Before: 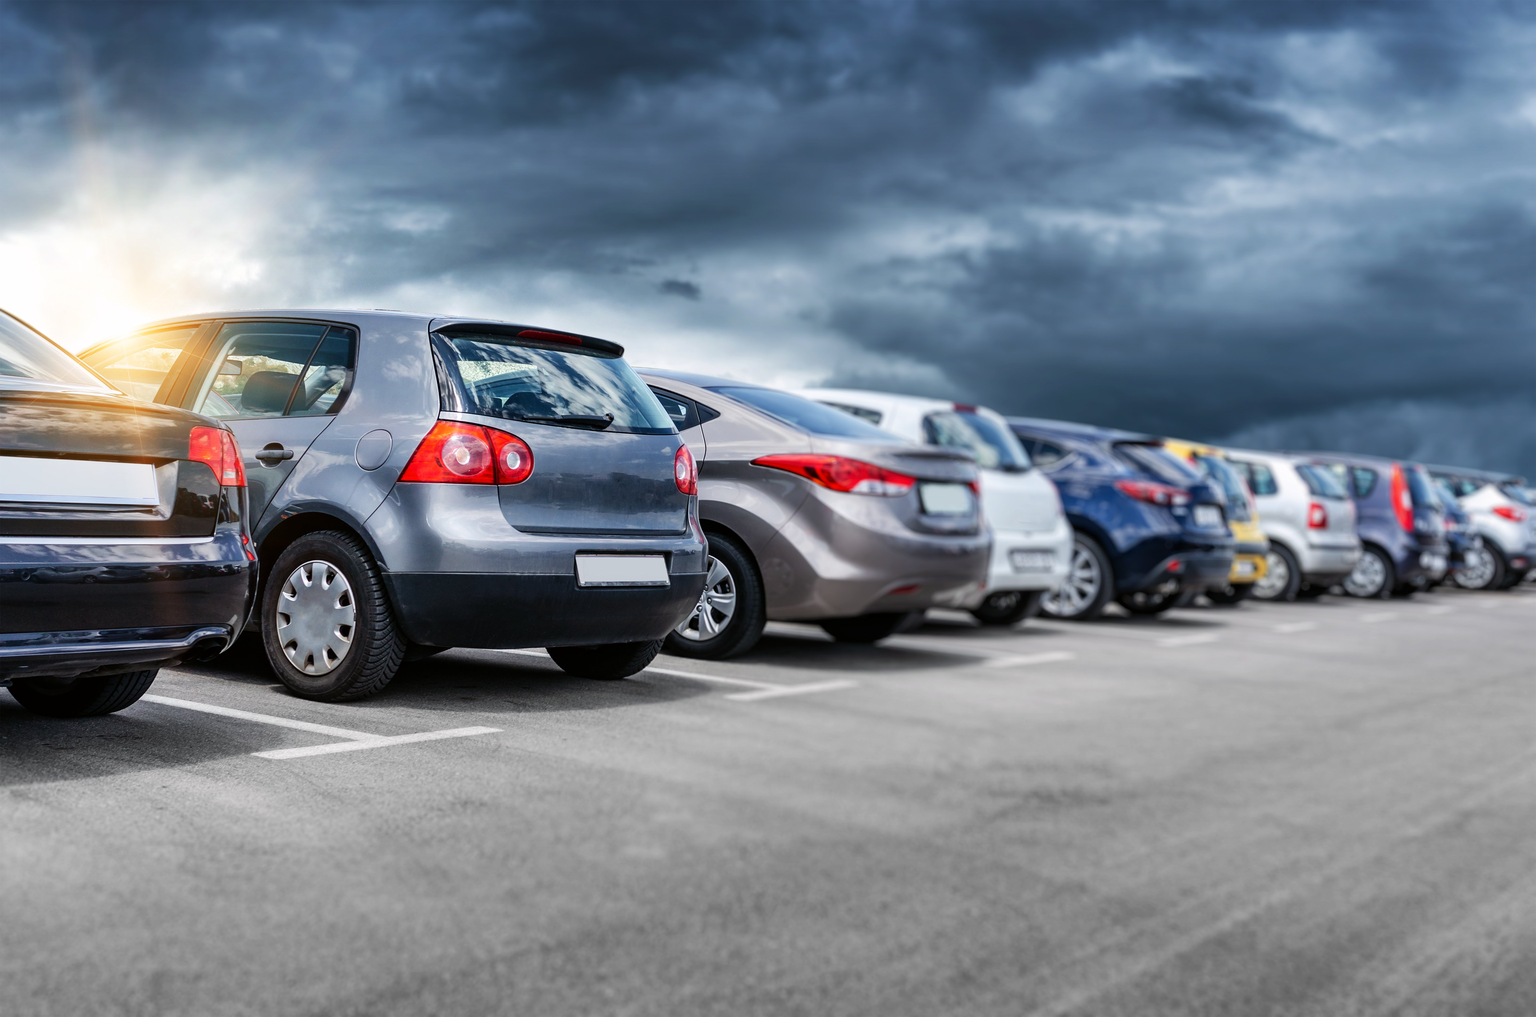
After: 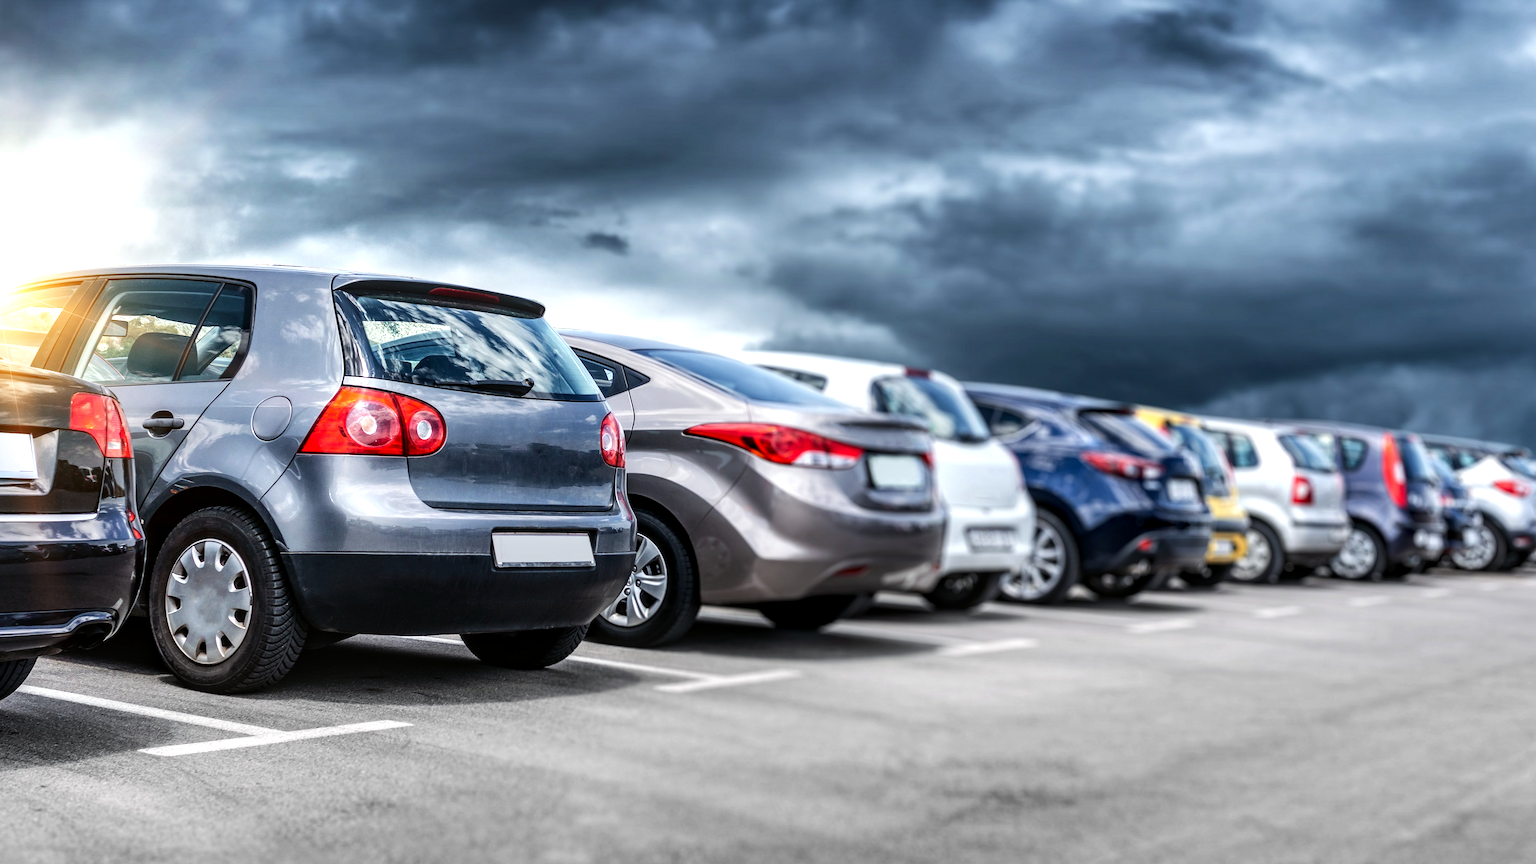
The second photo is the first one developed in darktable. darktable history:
crop: left 8.155%, top 6.611%, bottom 15.385%
local contrast: detail 130%
tone equalizer: -8 EV -0.417 EV, -7 EV -0.389 EV, -6 EV -0.333 EV, -5 EV -0.222 EV, -3 EV 0.222 EV, -2 EV 0.333 EV, -1 EV 0.389 EV, +0 EV 0.417 EV, edges refinement/feathering 500, mask exposure compensation -1.57 EV, preserve details no
rotate and perspective: automatic cropping original format, crop left 0, crop top 0
